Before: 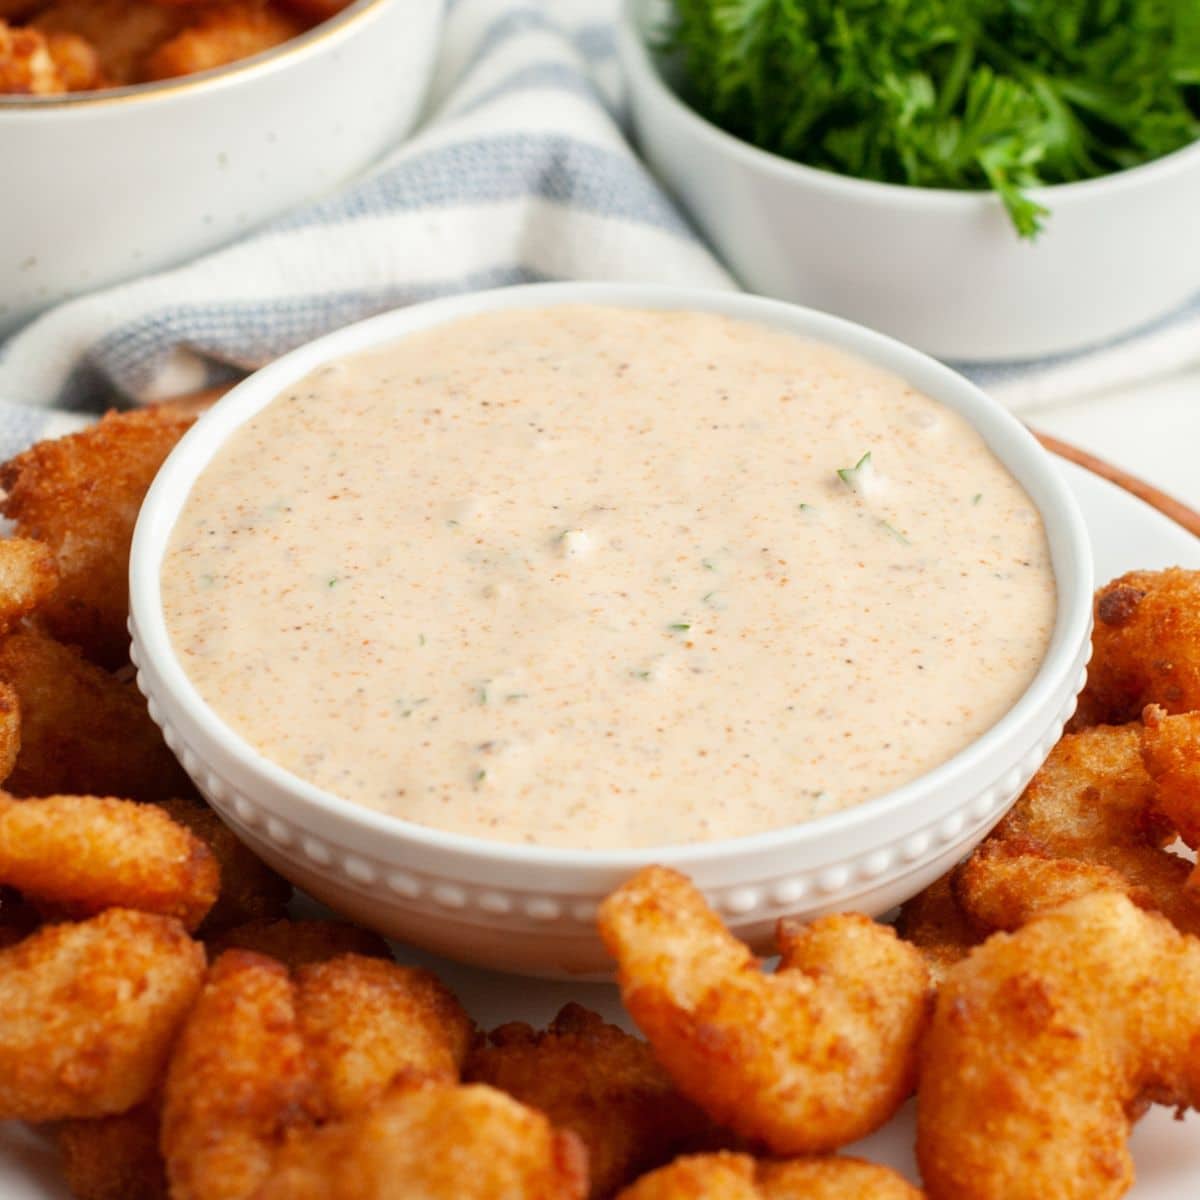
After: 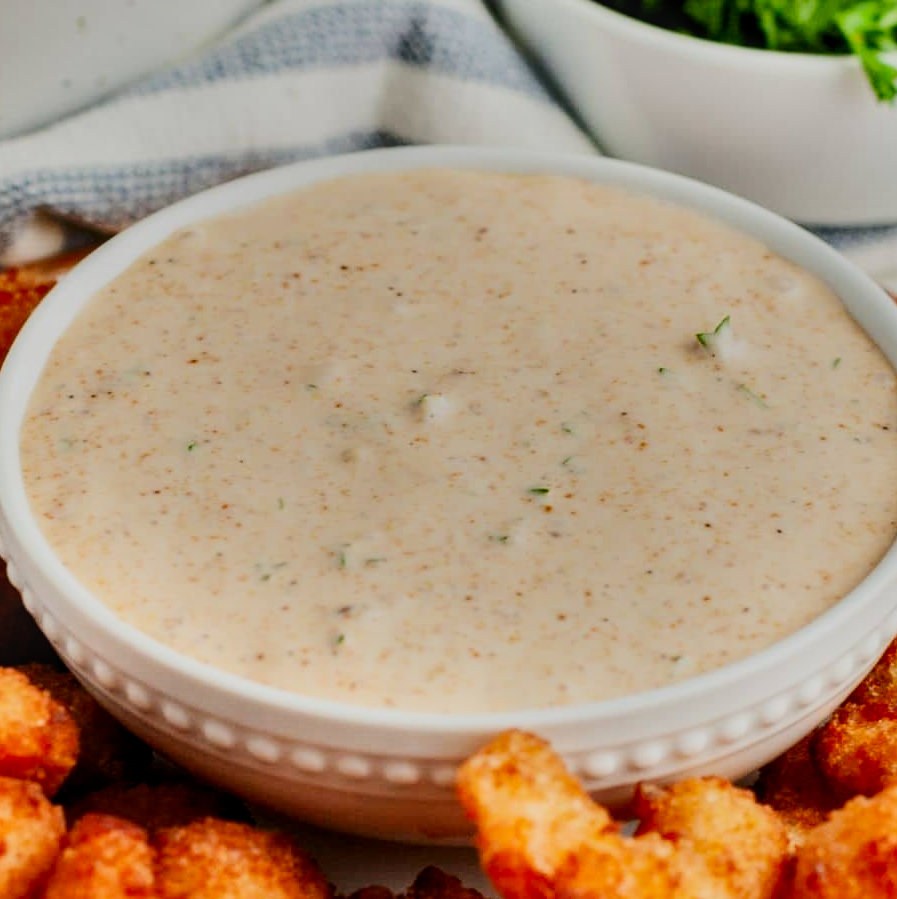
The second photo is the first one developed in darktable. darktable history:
tone equalizer: on, module defaults
local contrast: on, module defaults
crop and rotate: left 11.824%, top 11.368%, right 13.421%, bottom 13.653%
shadows and highlights: white point adjustment 0.146, highlights -70.15, soften with gaussian
contrast brightness saturation: contrast 0.231, brightness 0.114, saturation 0.291
filmic rgb: black relative exposure -6.04 EV, white relative exposure 6.96 EV, hardness 2.25, iterations of high-quality reconstruction 0
